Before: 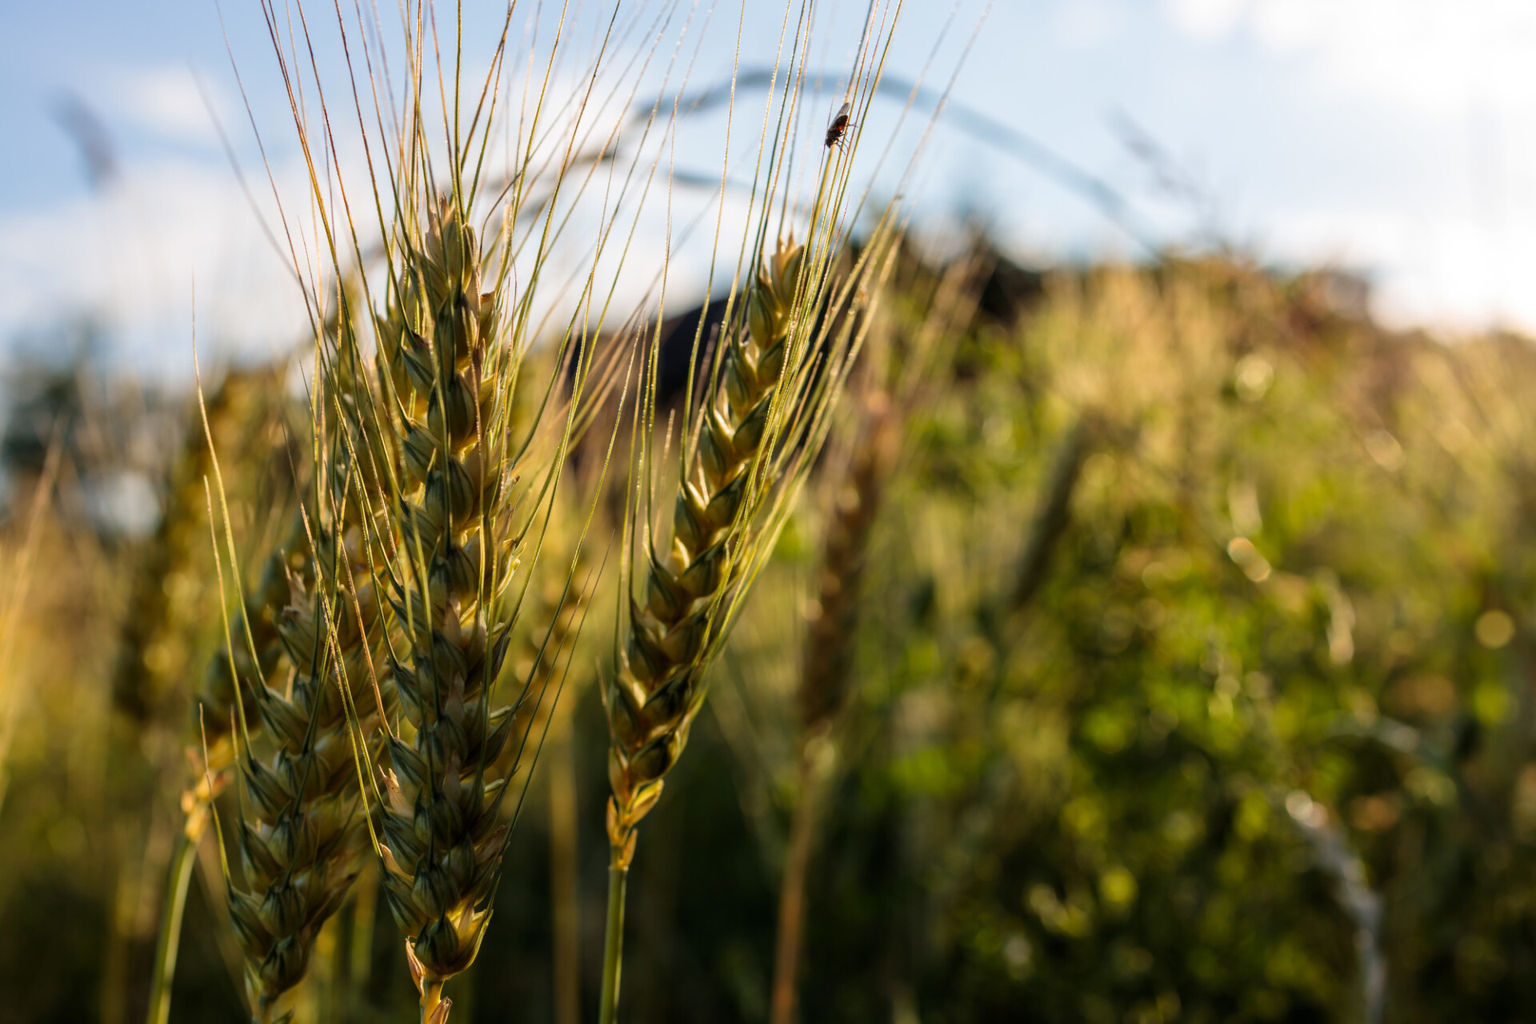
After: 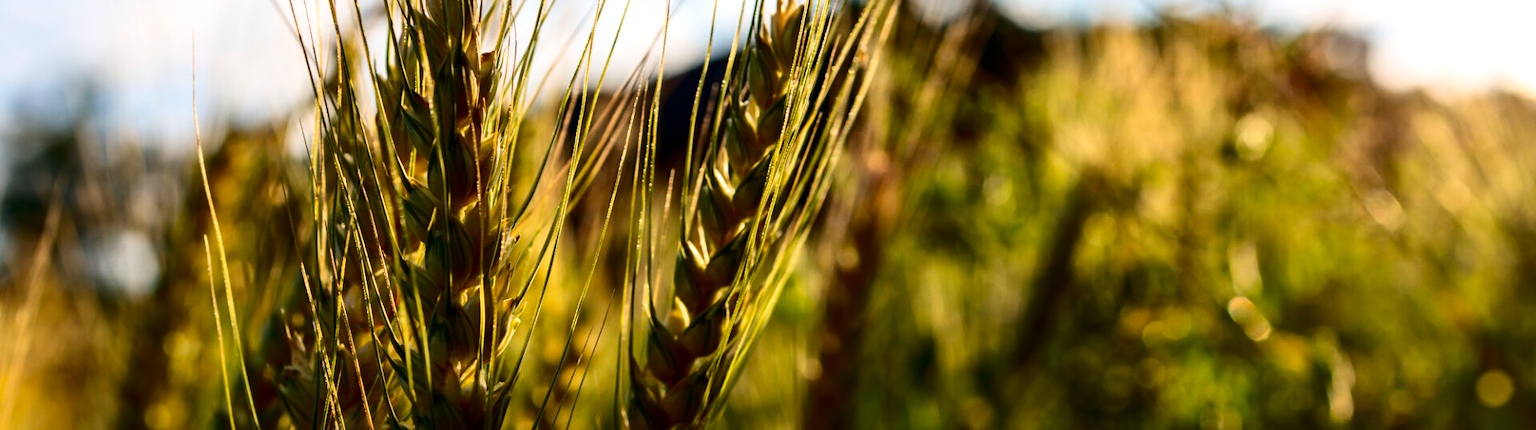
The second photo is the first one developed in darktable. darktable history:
crop and rotate: top 23.52%, bottom 34.401%
exposure: exposure 0.2 EV, compensate highlight preservation false
contrast brightness saturation: contrast 0.224, brightness -0.192, saturation 0.242
